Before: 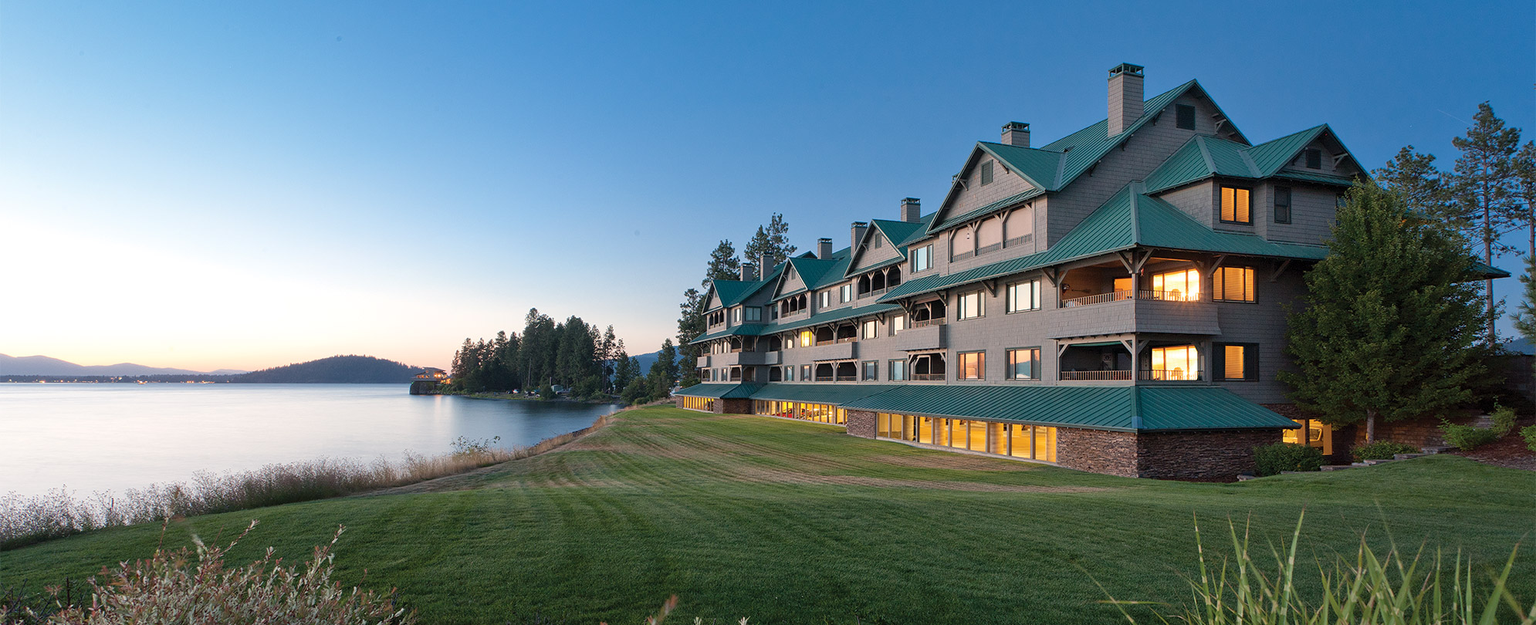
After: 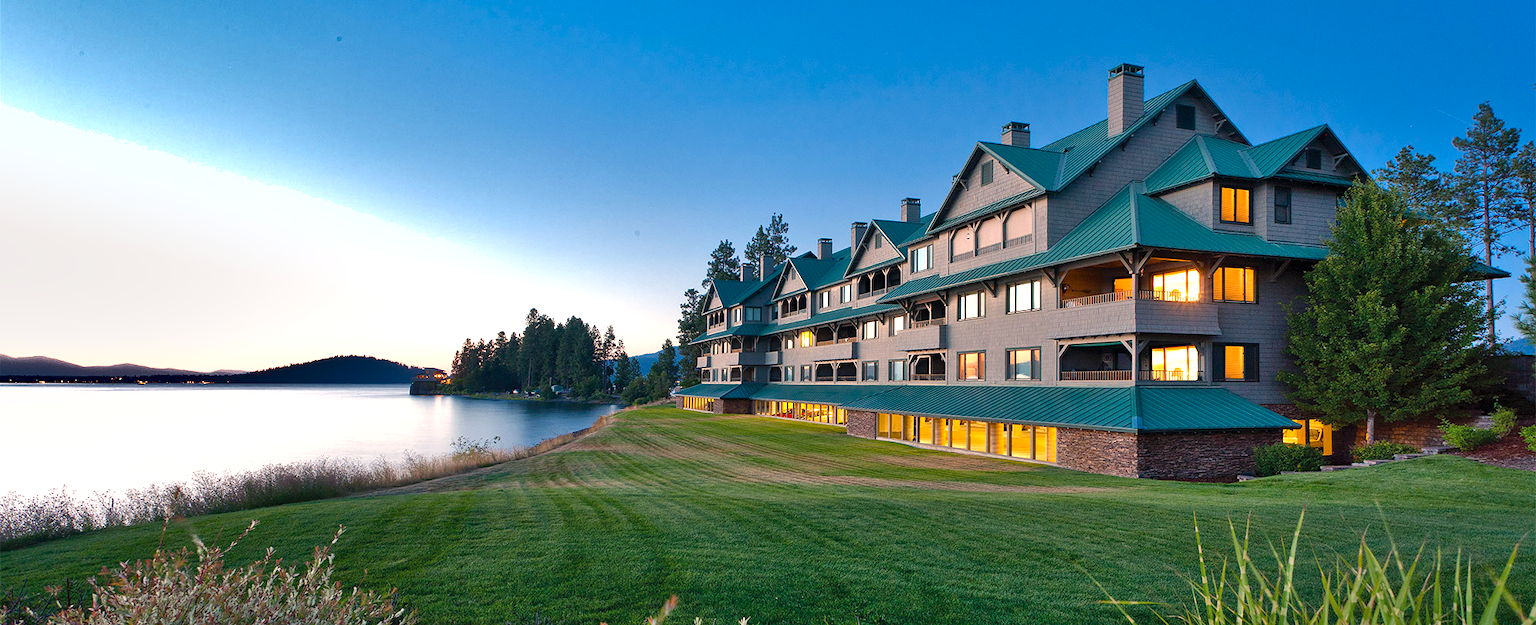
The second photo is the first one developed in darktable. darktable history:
shadows and highlights: shadows 60, highlights -60.23, soften with gaussian
color balance rgb: shadows lift › chroma 4.21%, shadows lift › hue 252.22°, highlights gain › chroma 1.36%, highlights gain › hue 50.24°, perceptual saturation grading › mid-tones 6.33%, perceptual saturation grading › shadows 72.44%, perceptual brilliance grading › highlights 11.59%, contrast 5.05%
